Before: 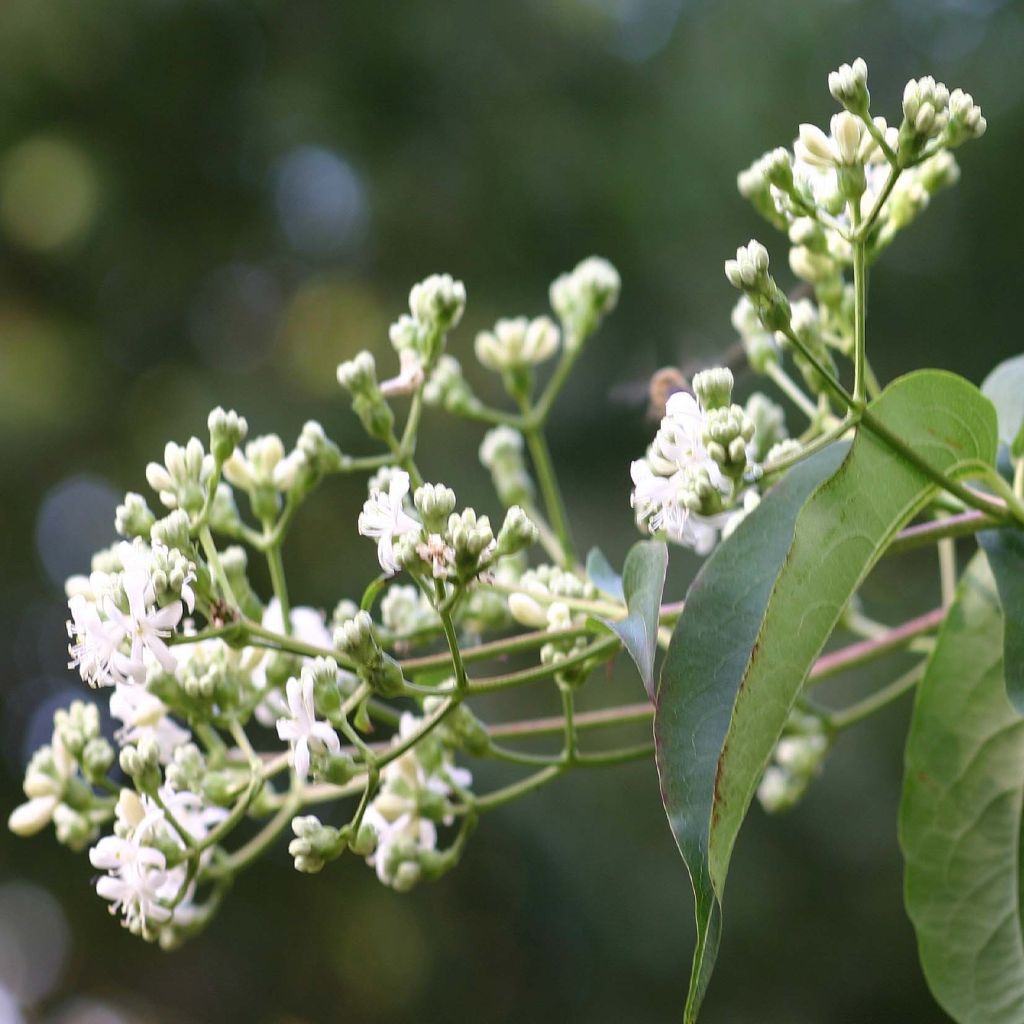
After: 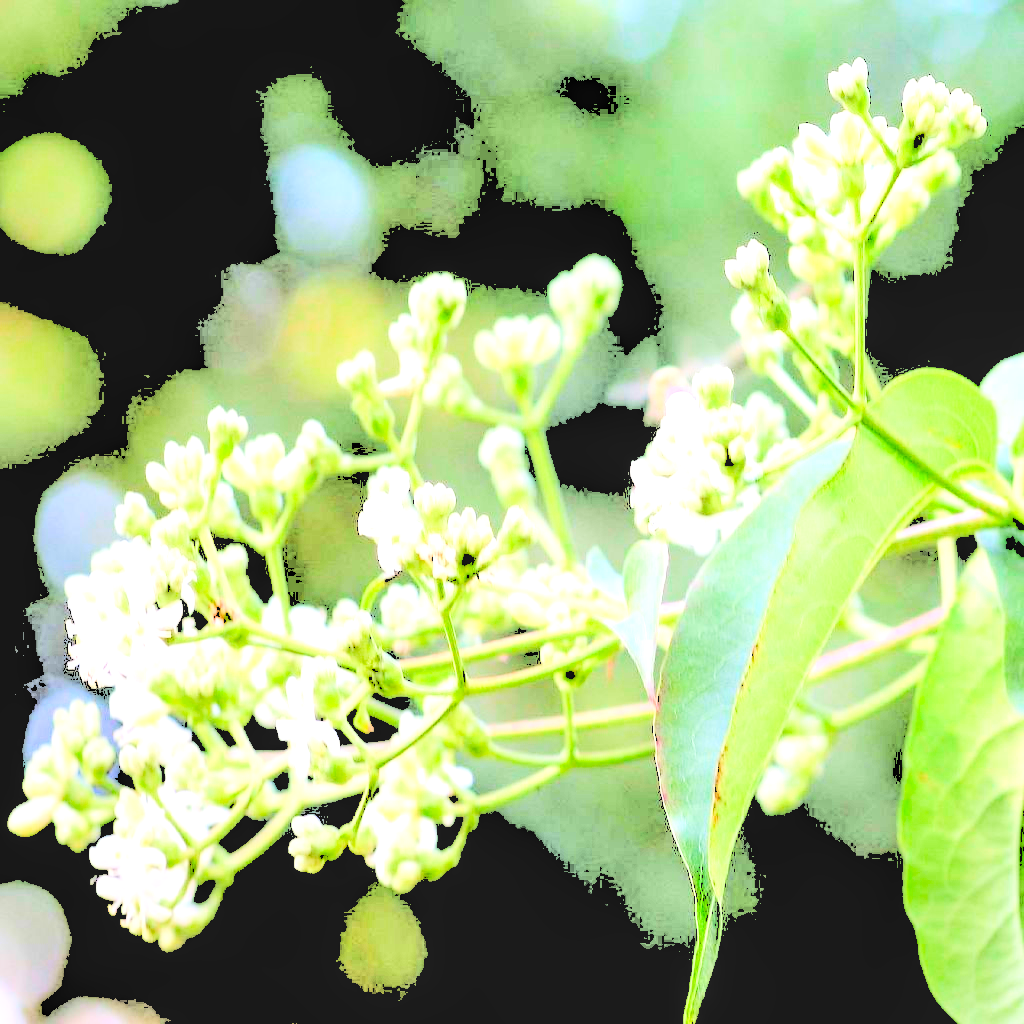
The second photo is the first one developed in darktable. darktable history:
levels: levels [0.246, 0.246, 0.506]
local contrast: on, module defaults
